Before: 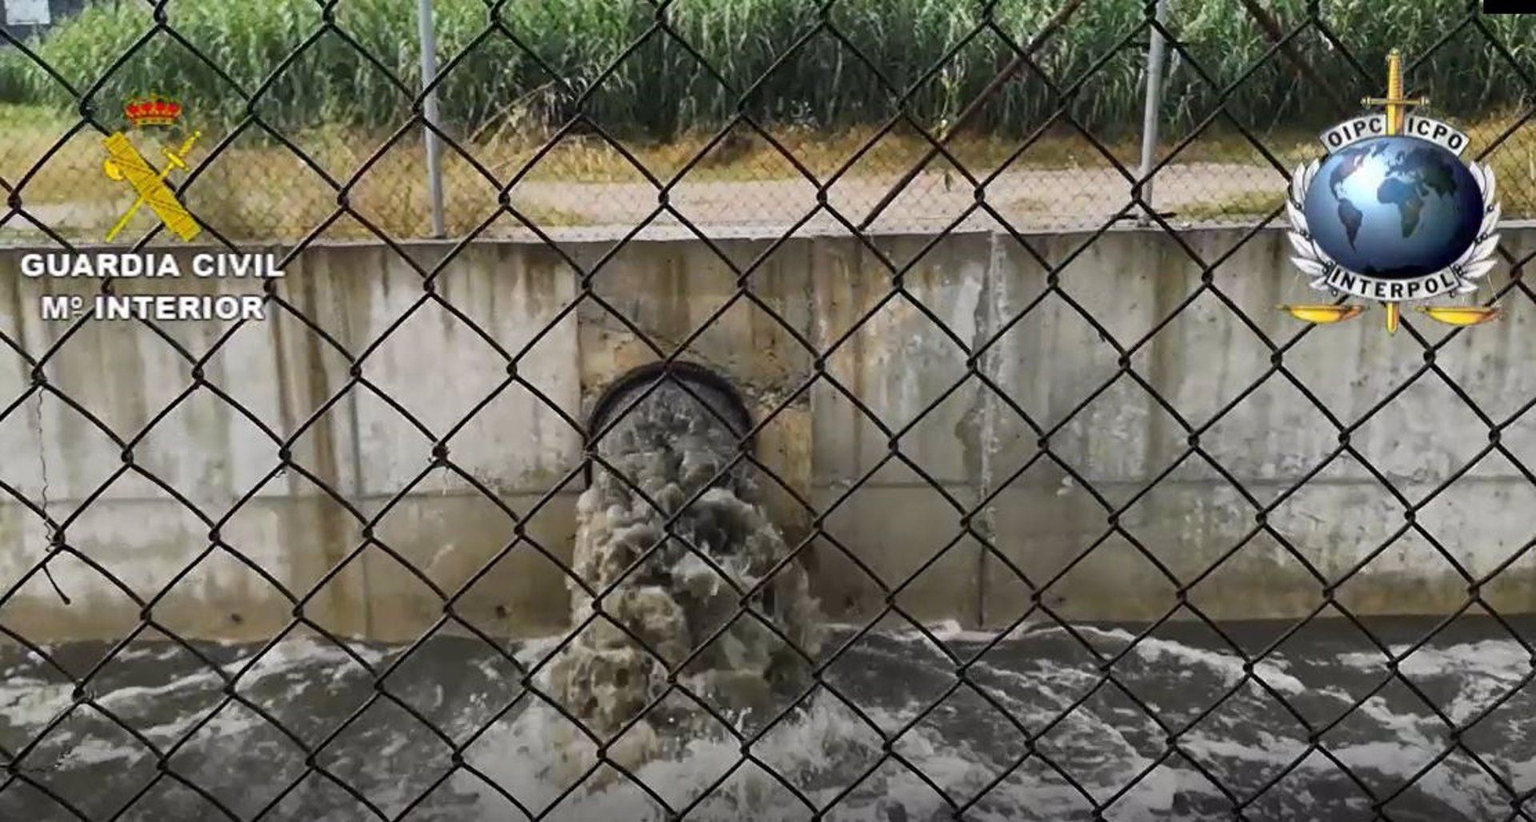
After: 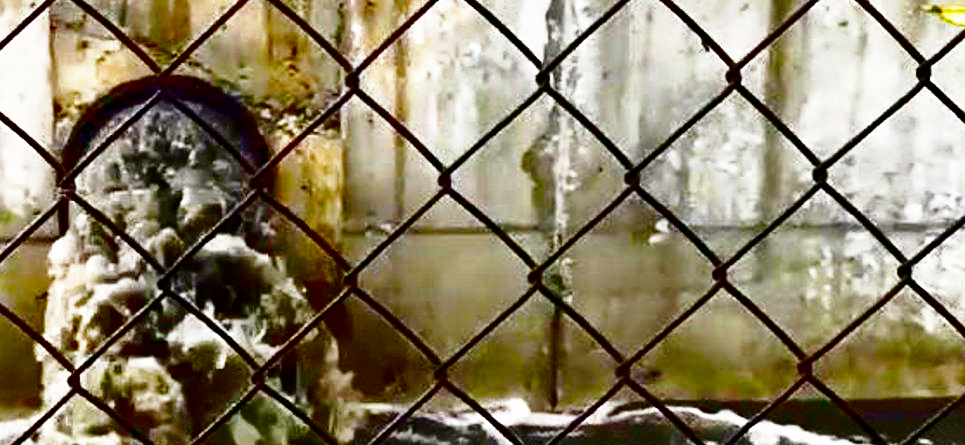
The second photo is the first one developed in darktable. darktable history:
tone equalizer: -7 EV 0.13 EV, smoothing diameter 25%, edges refinement/feathering 10, preserve details guided filter
exposure: black level correction 0, exposure 0.9 EV, compensate highlight preservation false
contrast brightness saturation: brightness -1, saturation 1
base curve: curves: ch0 [(0, 0) (0.007, 0.004) (0.027, 0.03) (0.046, 0.07) (0.207, 0.54) (0.442, 0.872) (0.673, 0.972) (1, 1)], preserve colors none
shadows and highlights: shadows 60, soften with gaussian
crop: left 35.03%, top 36.625%, right 14.663%, bottom 20.057%
